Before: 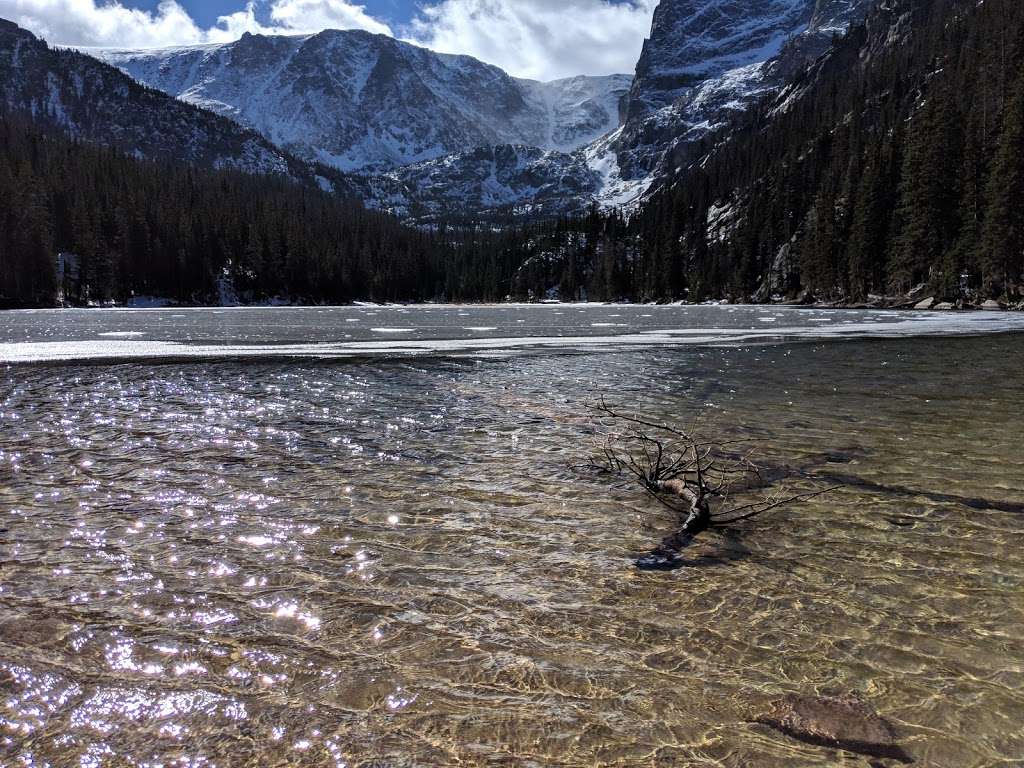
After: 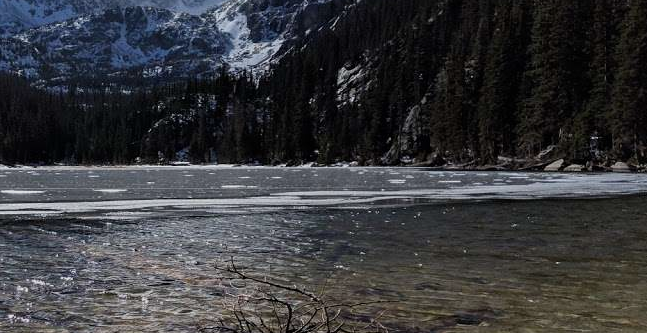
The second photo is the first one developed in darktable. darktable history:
crop: left 36.139%, top 17.972%, right 0.662%, bottom 38.55%
exposure: exposure -0.396 EV, compensate highlight preservation false
